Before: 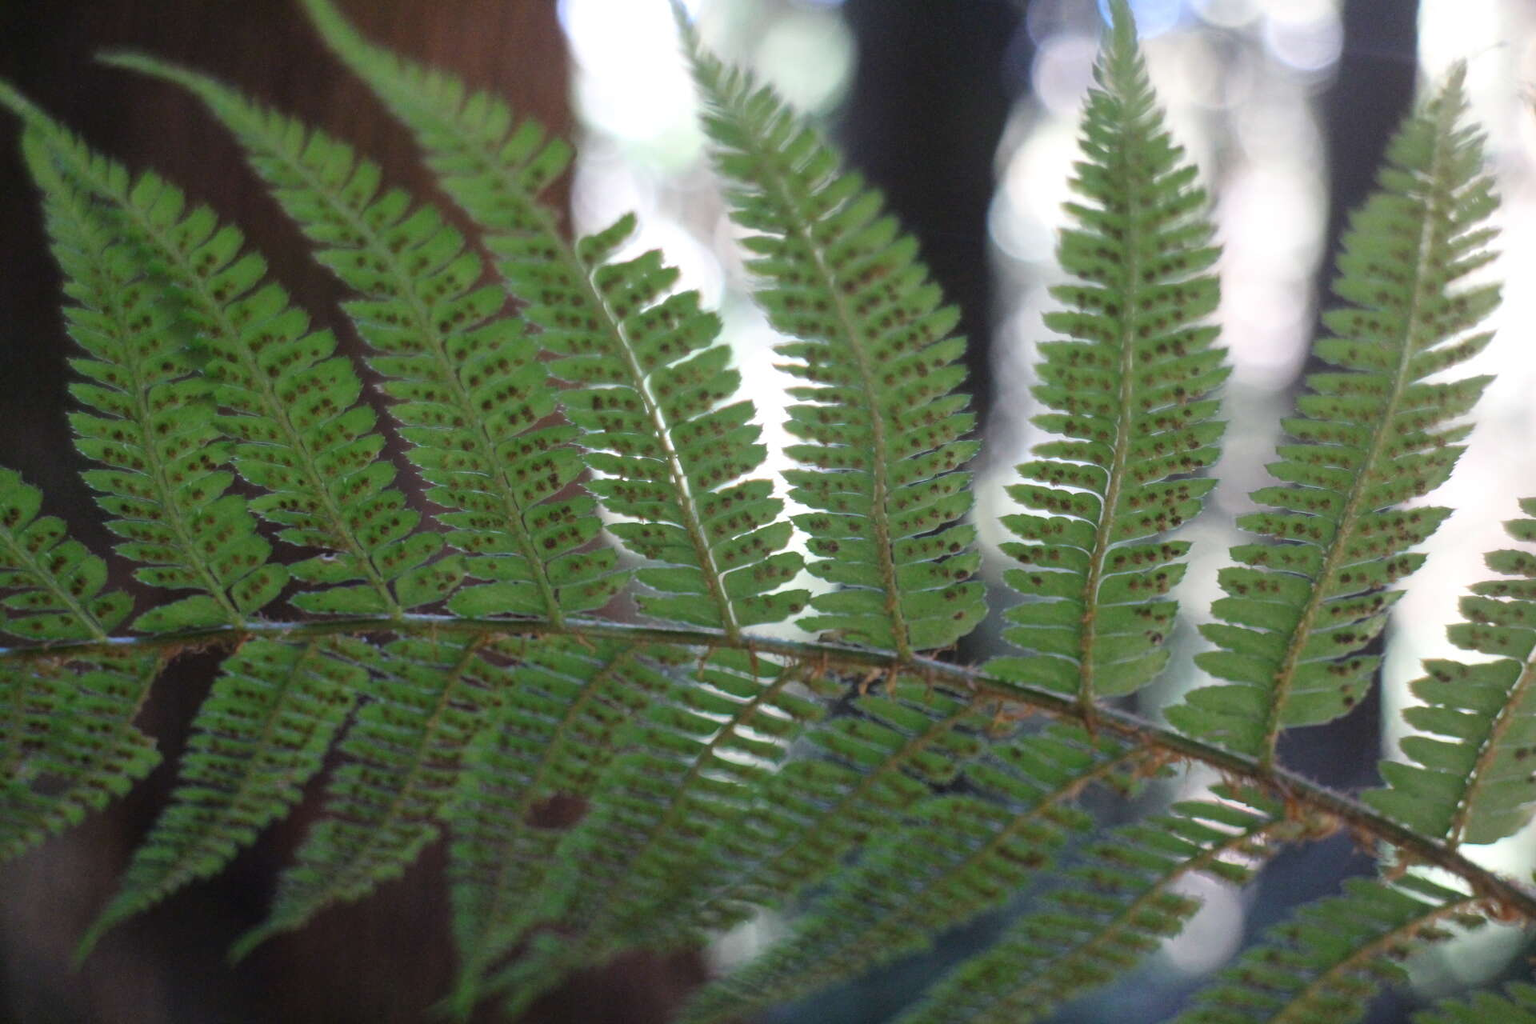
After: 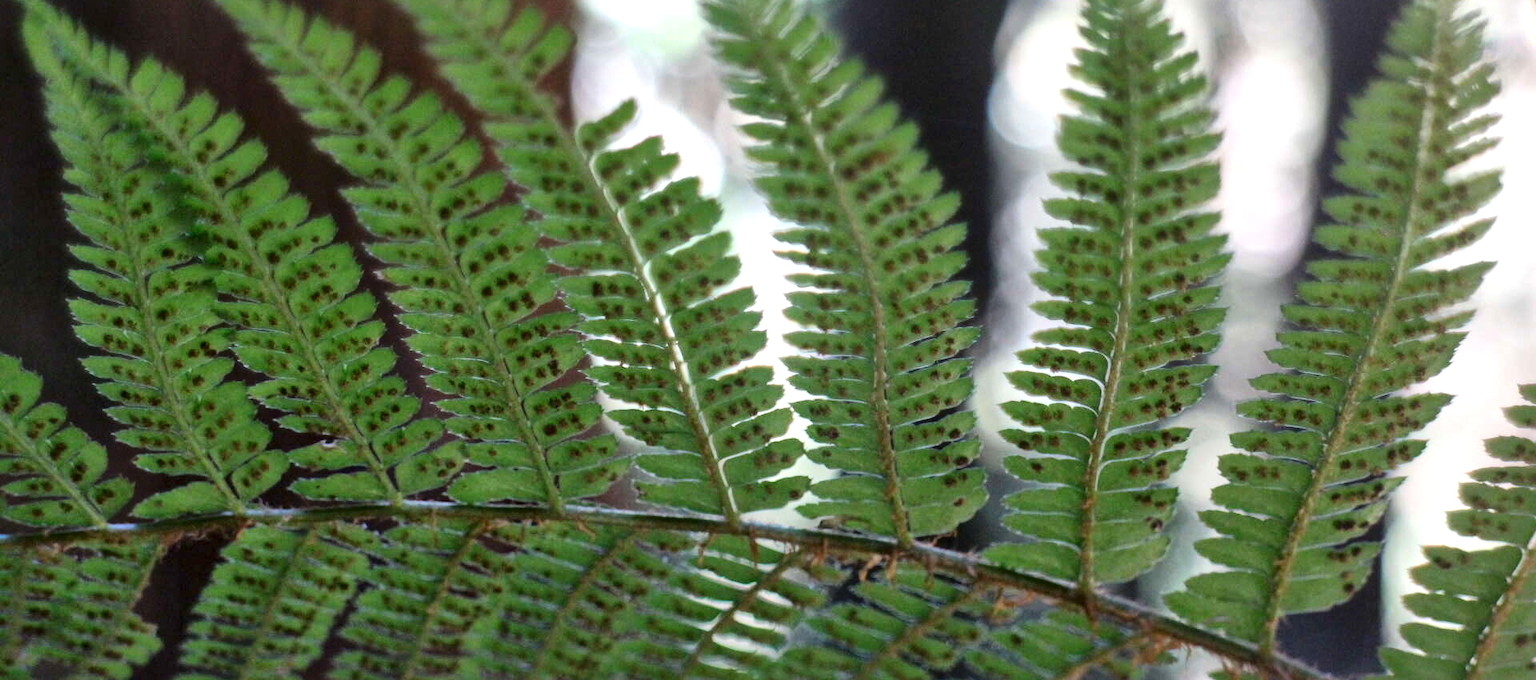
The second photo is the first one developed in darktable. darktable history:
crop: top 11.149%, bottom 22.364%
shadows and highlights: shadows 37.83, highlights -28.15, soften with gaussian
contrast brightness saturation: contrast 0.078, saturation 0.203
local contrast: mode bilateral grid, contrast 20, coarseness 49, detail 171%, midtone range 0.2
